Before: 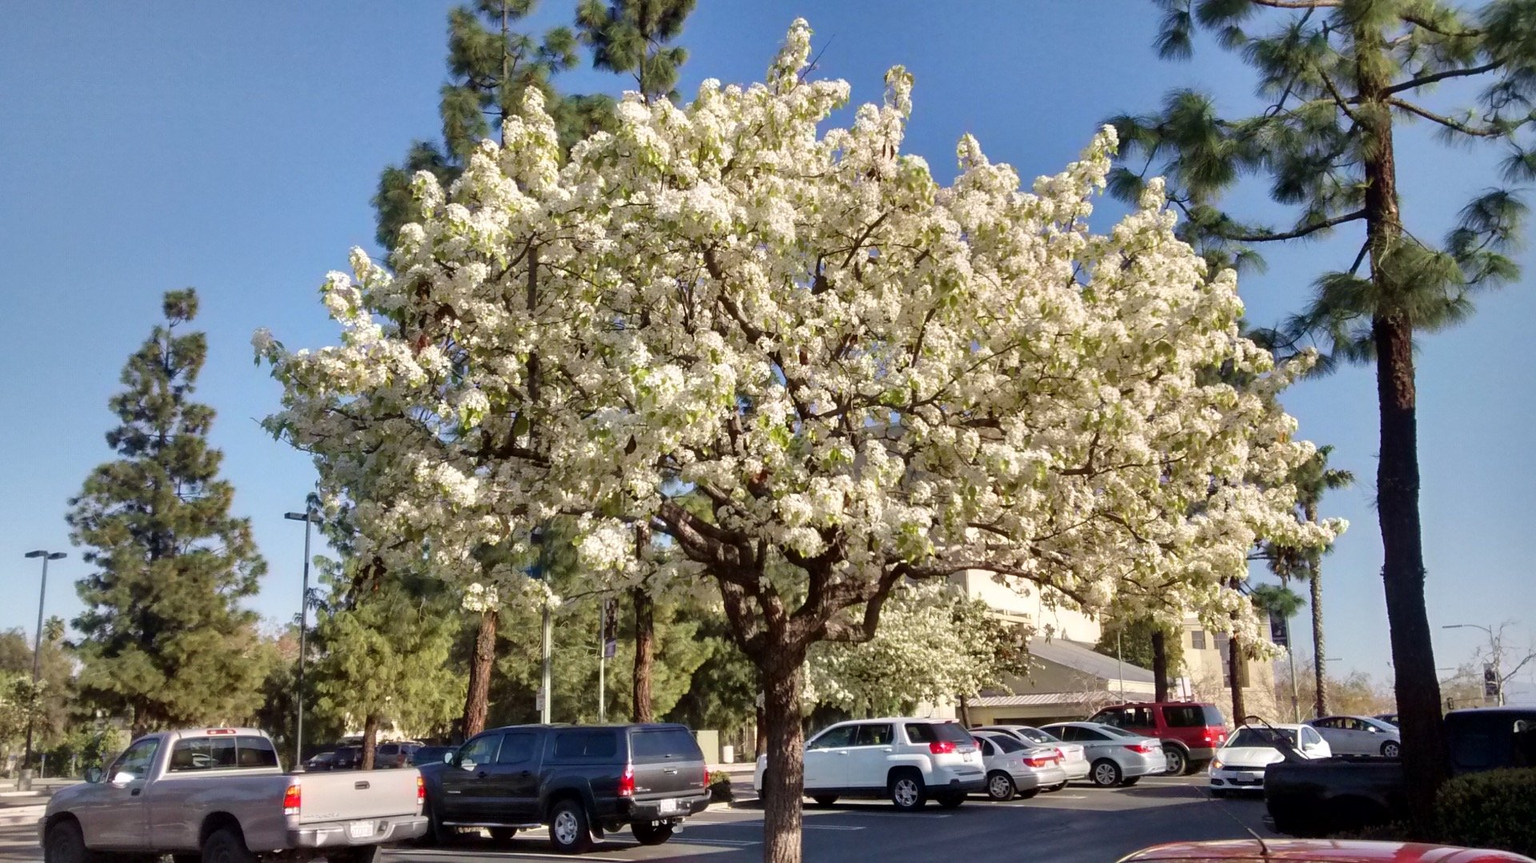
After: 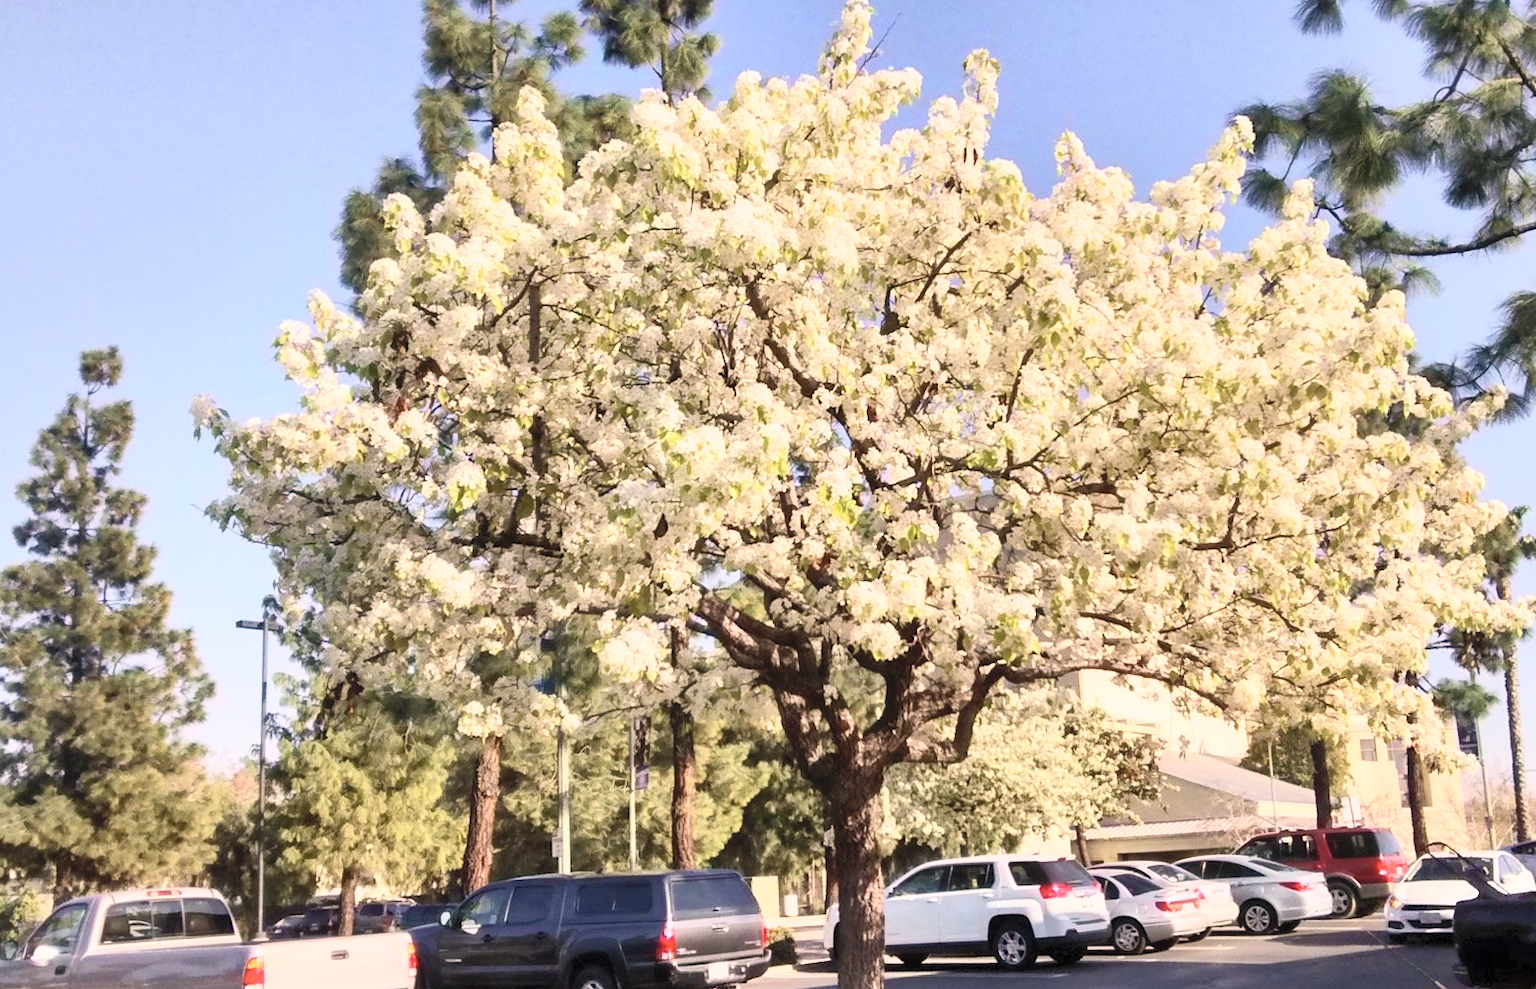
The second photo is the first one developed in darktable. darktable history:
contrast brightness saturation: contrast 0.372, brightness 0.529
local contrast: mode bilateral grid, contrast 100, coarseness 100, detail 95%, midtone range 0.2
color correction: highlights a* 6.01, highlights b* 4.79
crop and rotate: angle 1.41°, left 4.406%, top 0.585%, right 11.118%, bottom 2.547%
